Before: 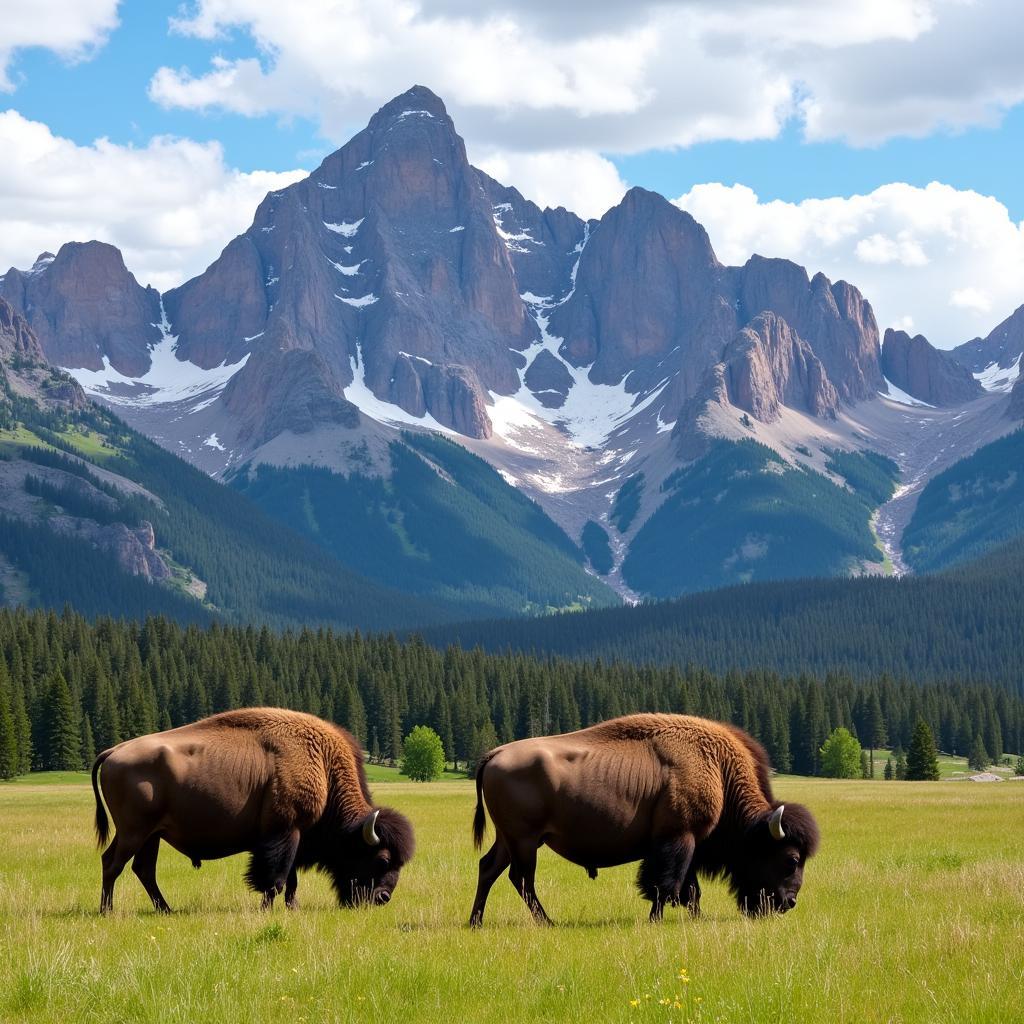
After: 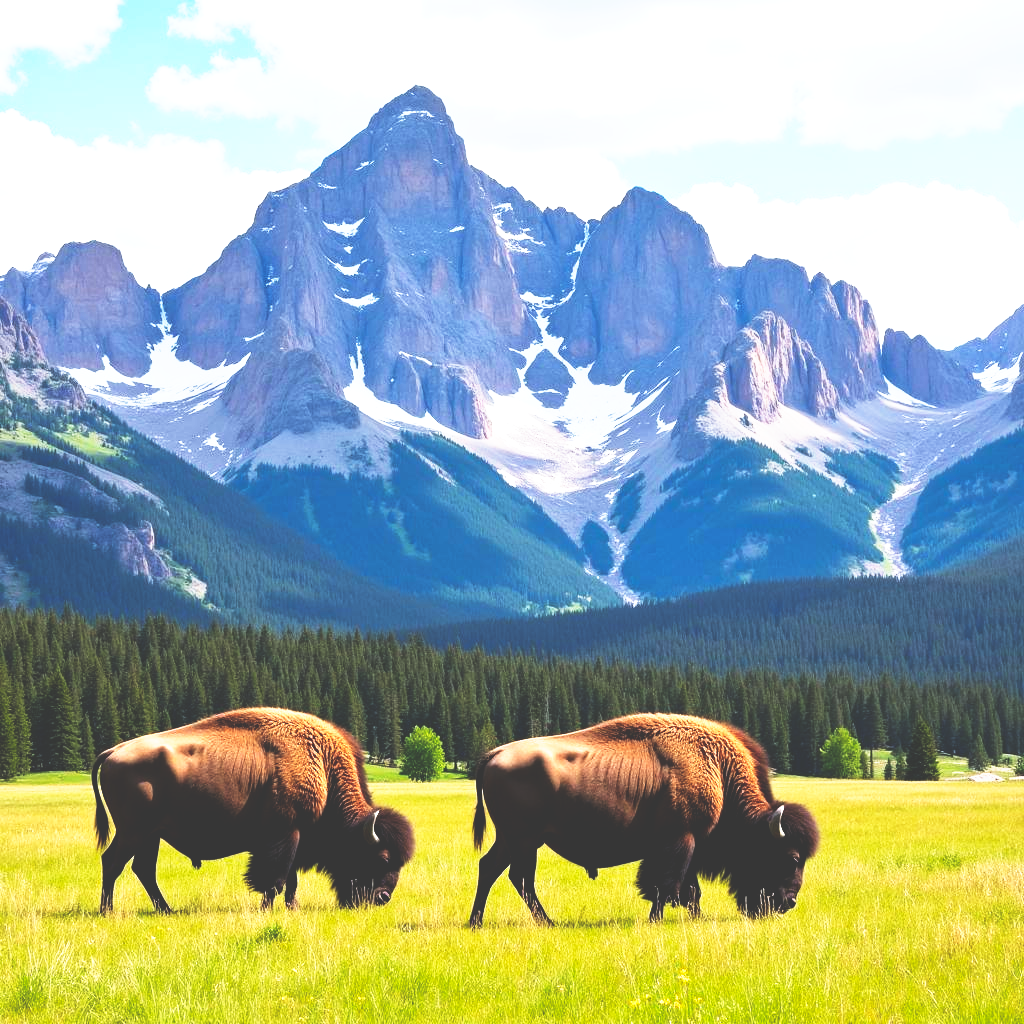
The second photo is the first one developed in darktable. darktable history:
base curve: curves: ch0 [(0, 0.036) (0.007, 0.037) (0.604, 0.887) (1, 1)], preserve colors none
exposure: exposure 0.607 EV, compensate highlight preservation false
